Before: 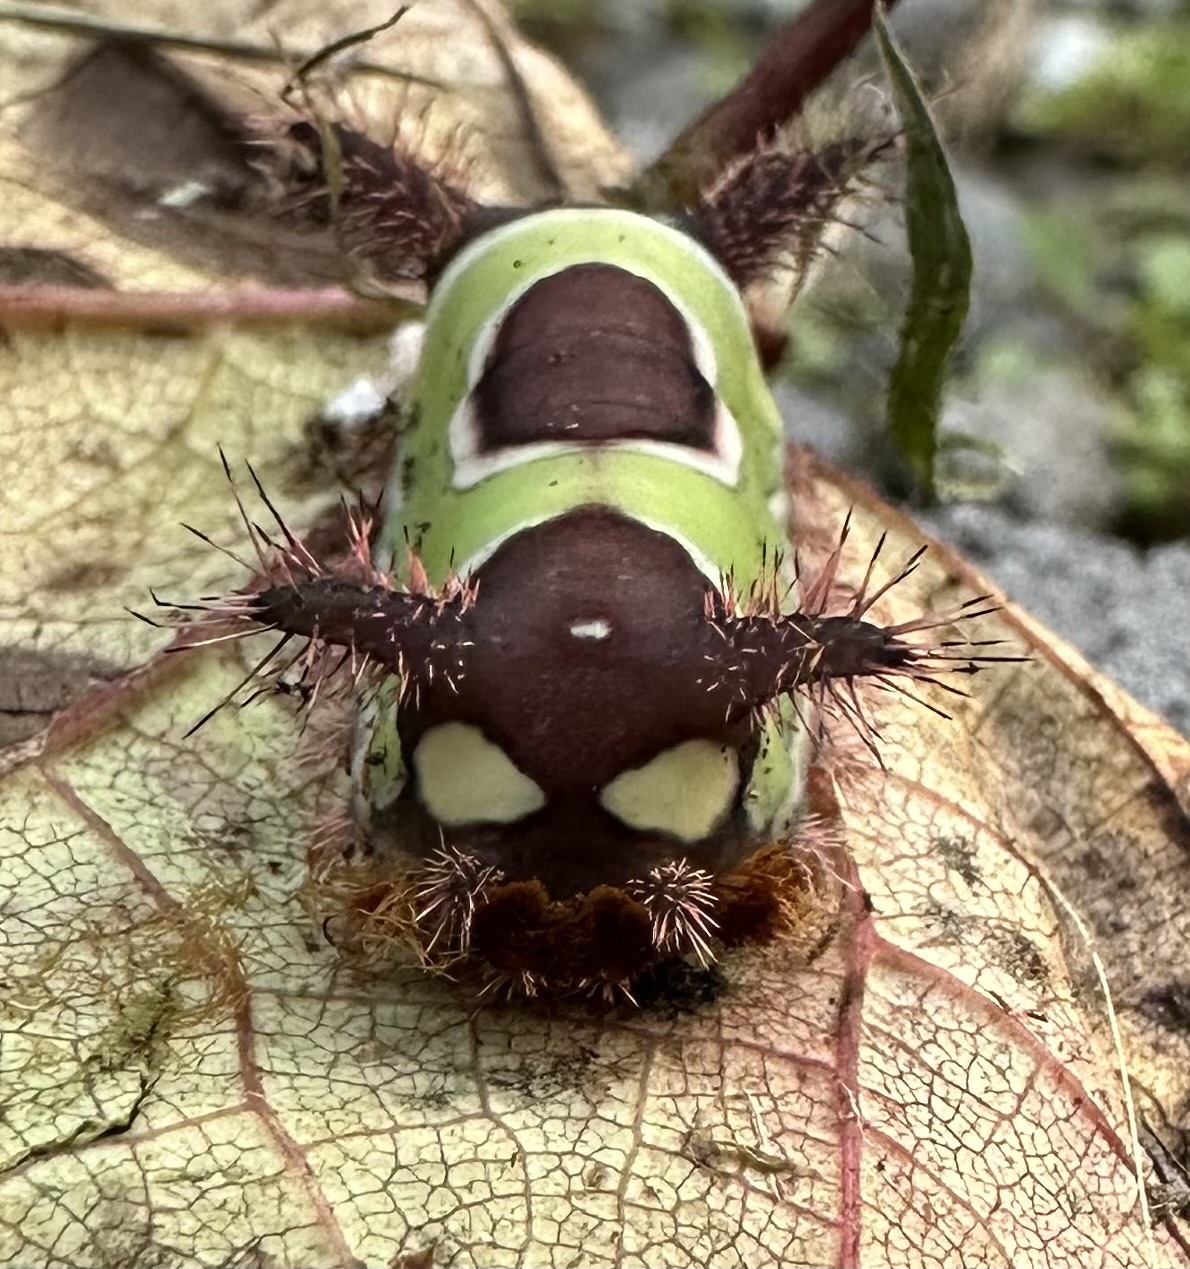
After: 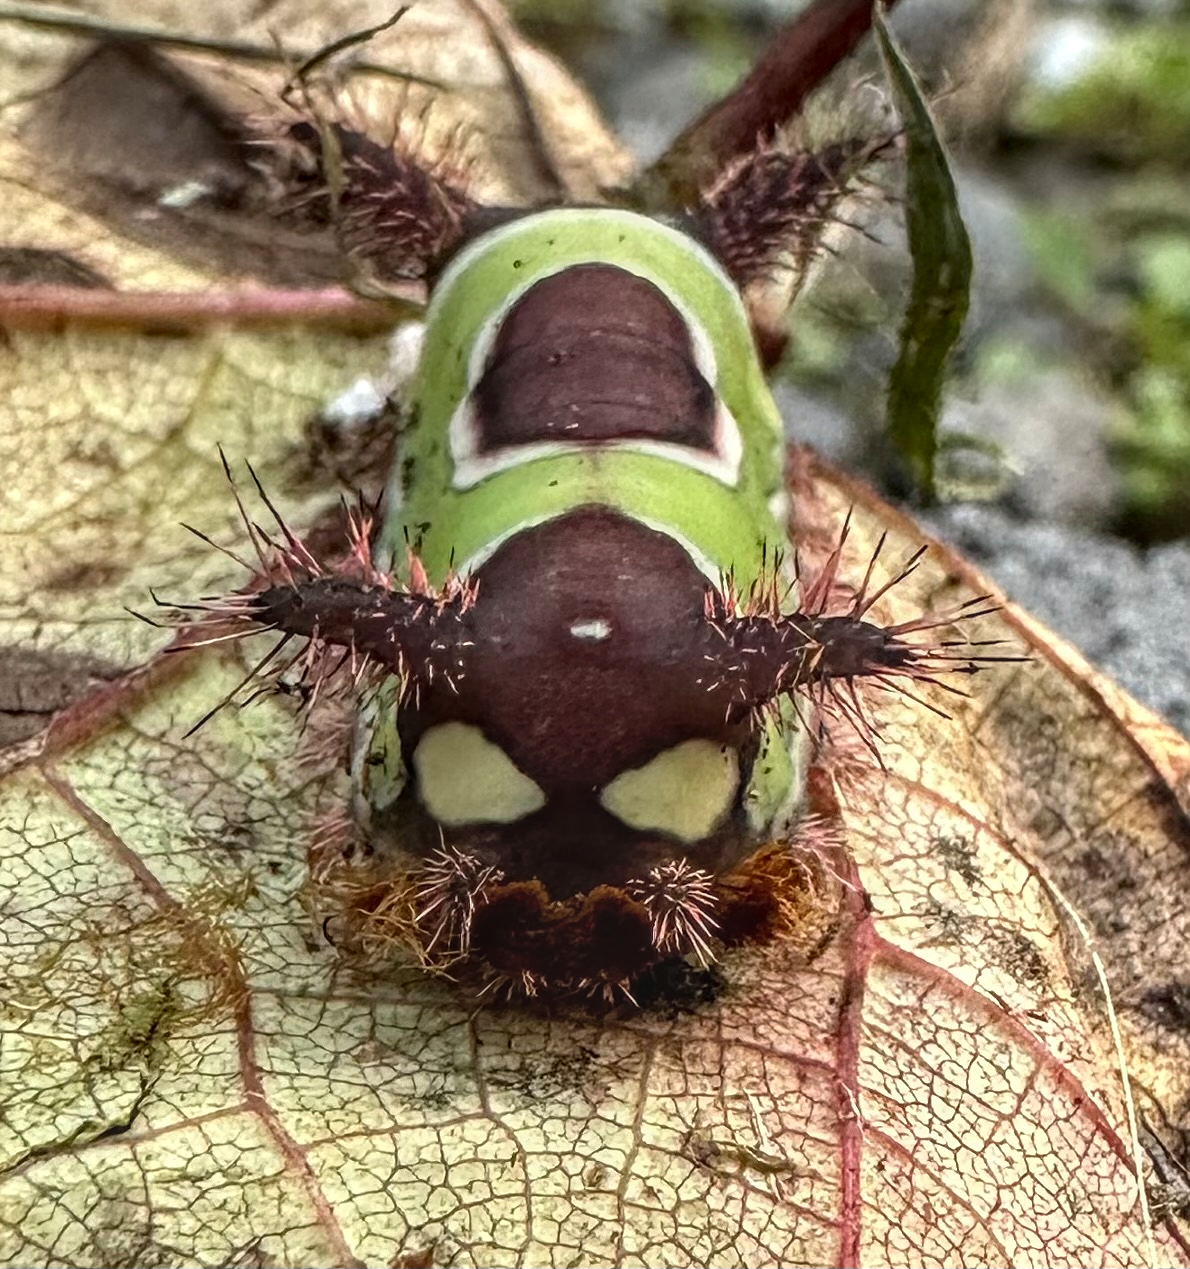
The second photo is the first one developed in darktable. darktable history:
local contrast: highlights 5%, shadows 1%, detail 134%
sharpen: amount 0.214
